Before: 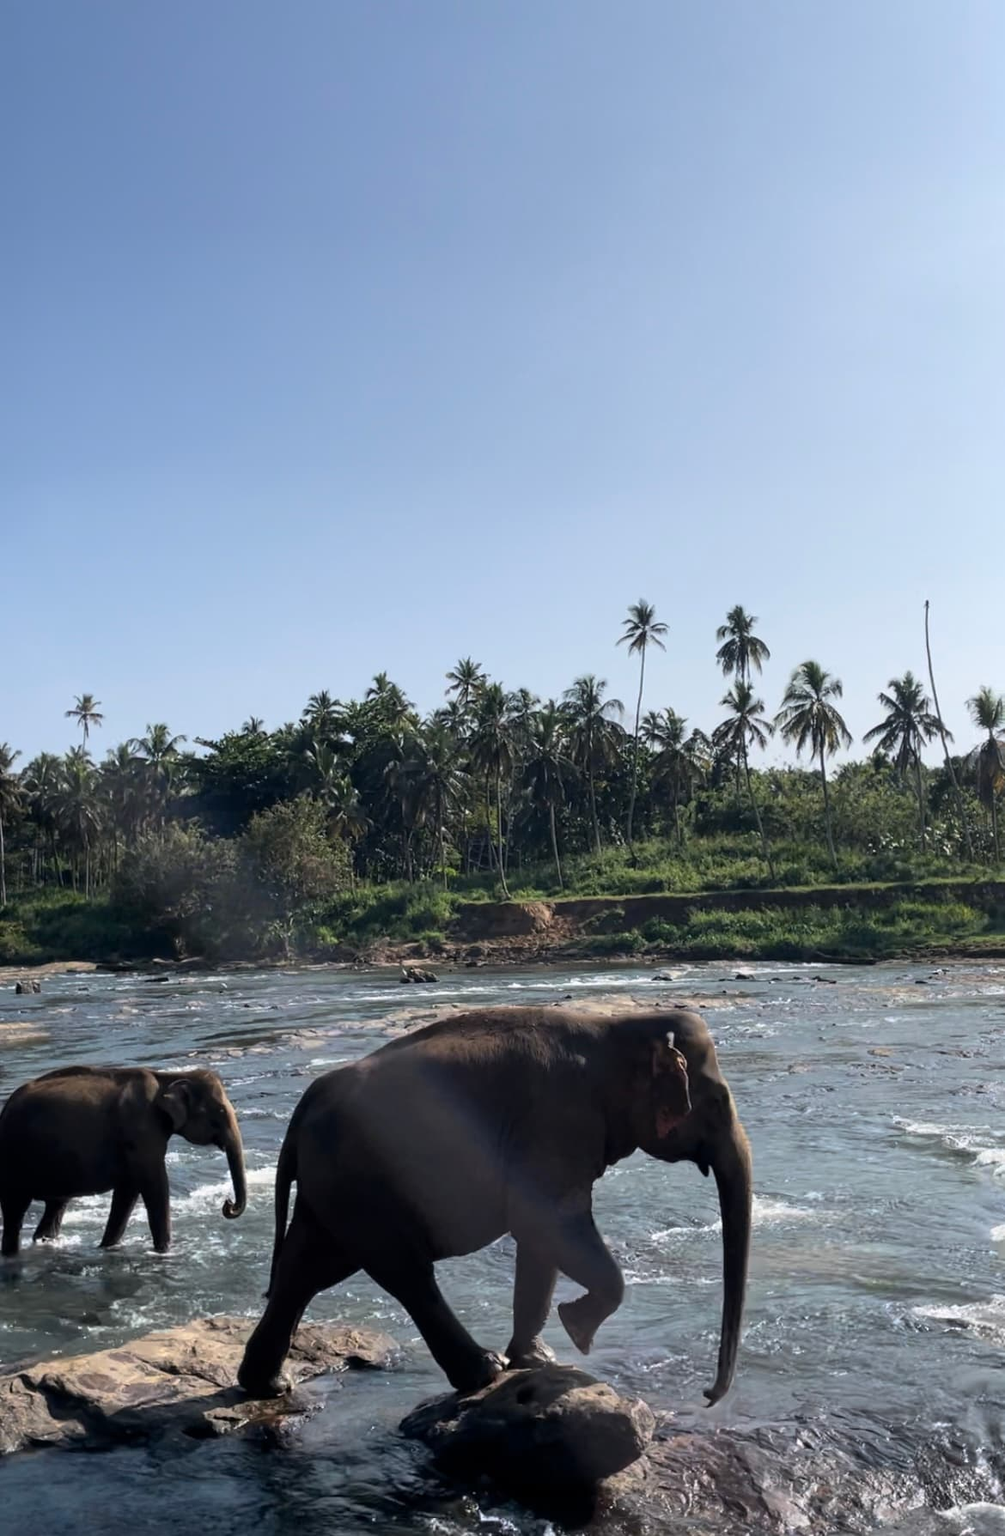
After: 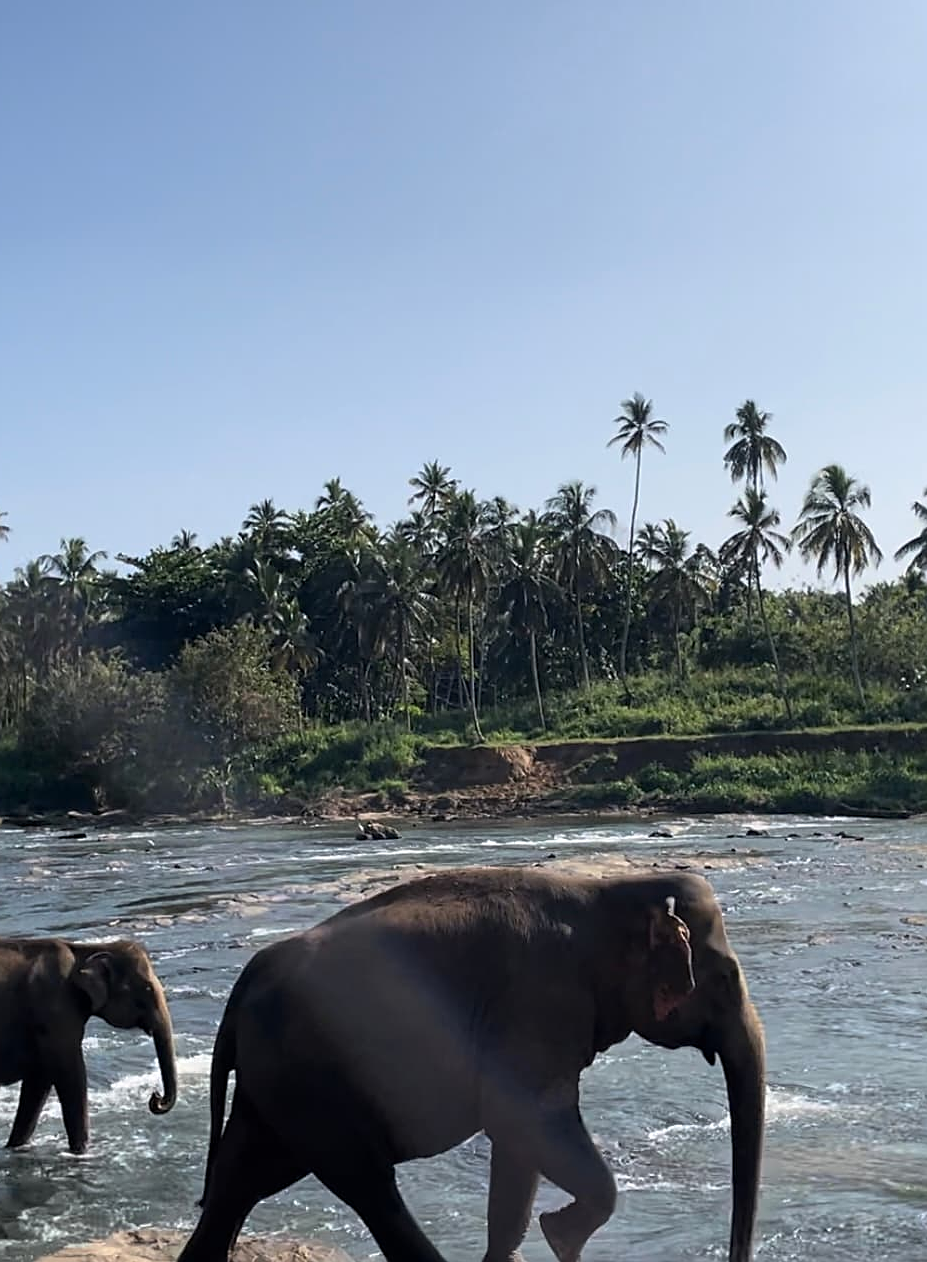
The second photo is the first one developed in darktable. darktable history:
crop: left 9.439%, top 17.101%, right 11.281%, bottom 12.312%
sharpen: on, module defaults
